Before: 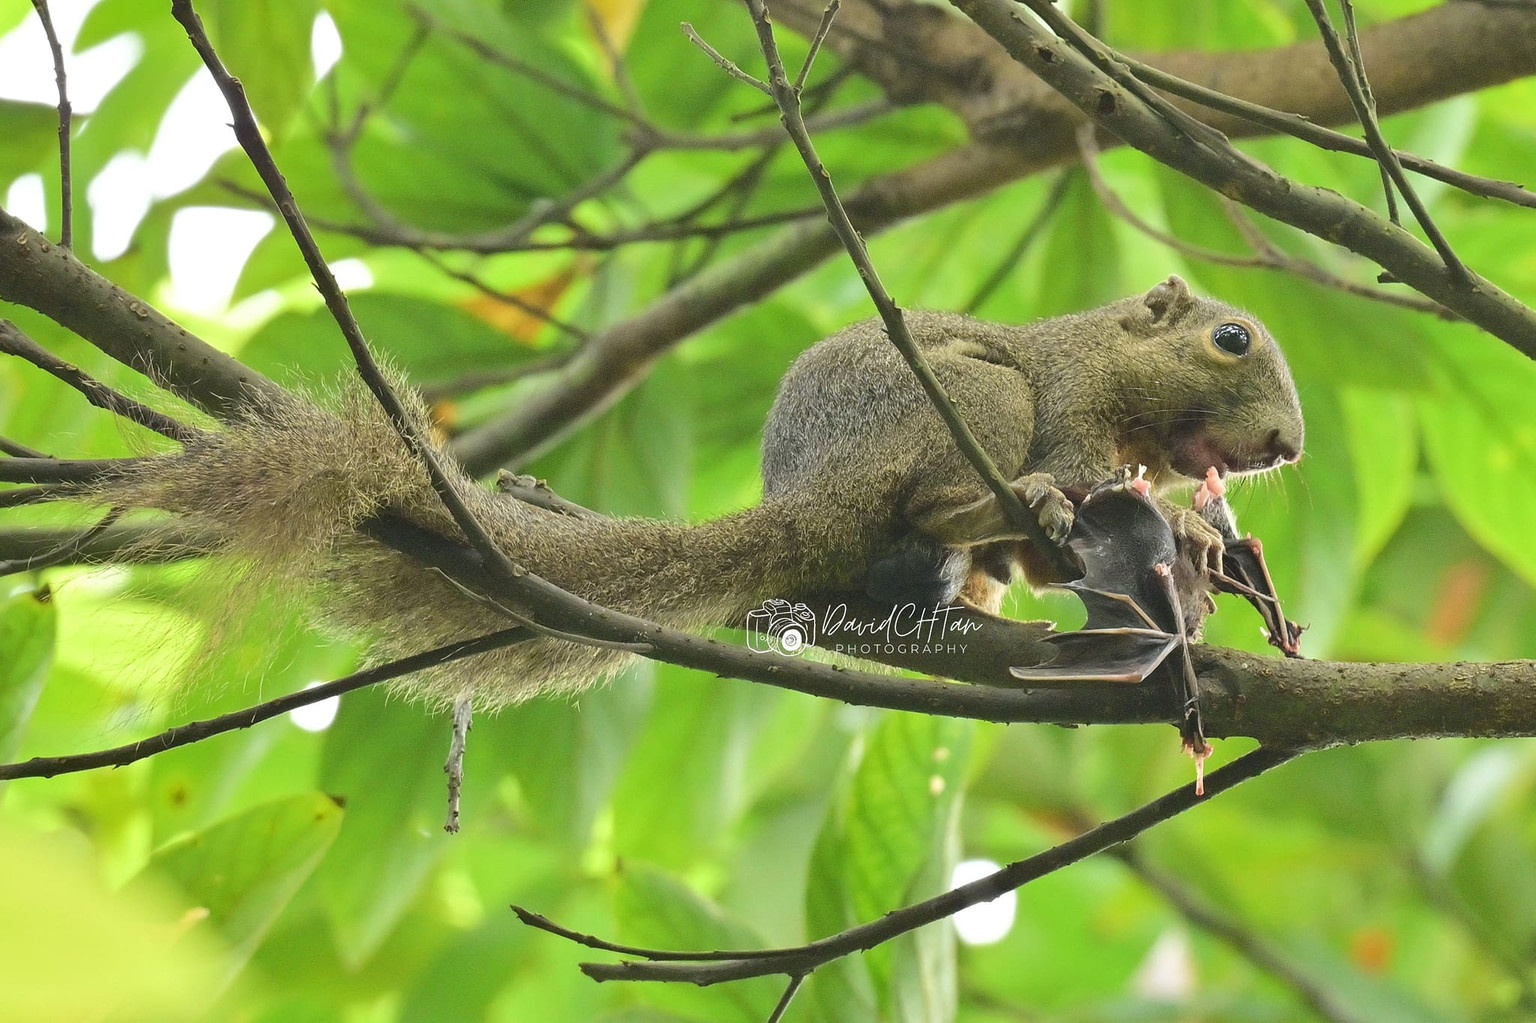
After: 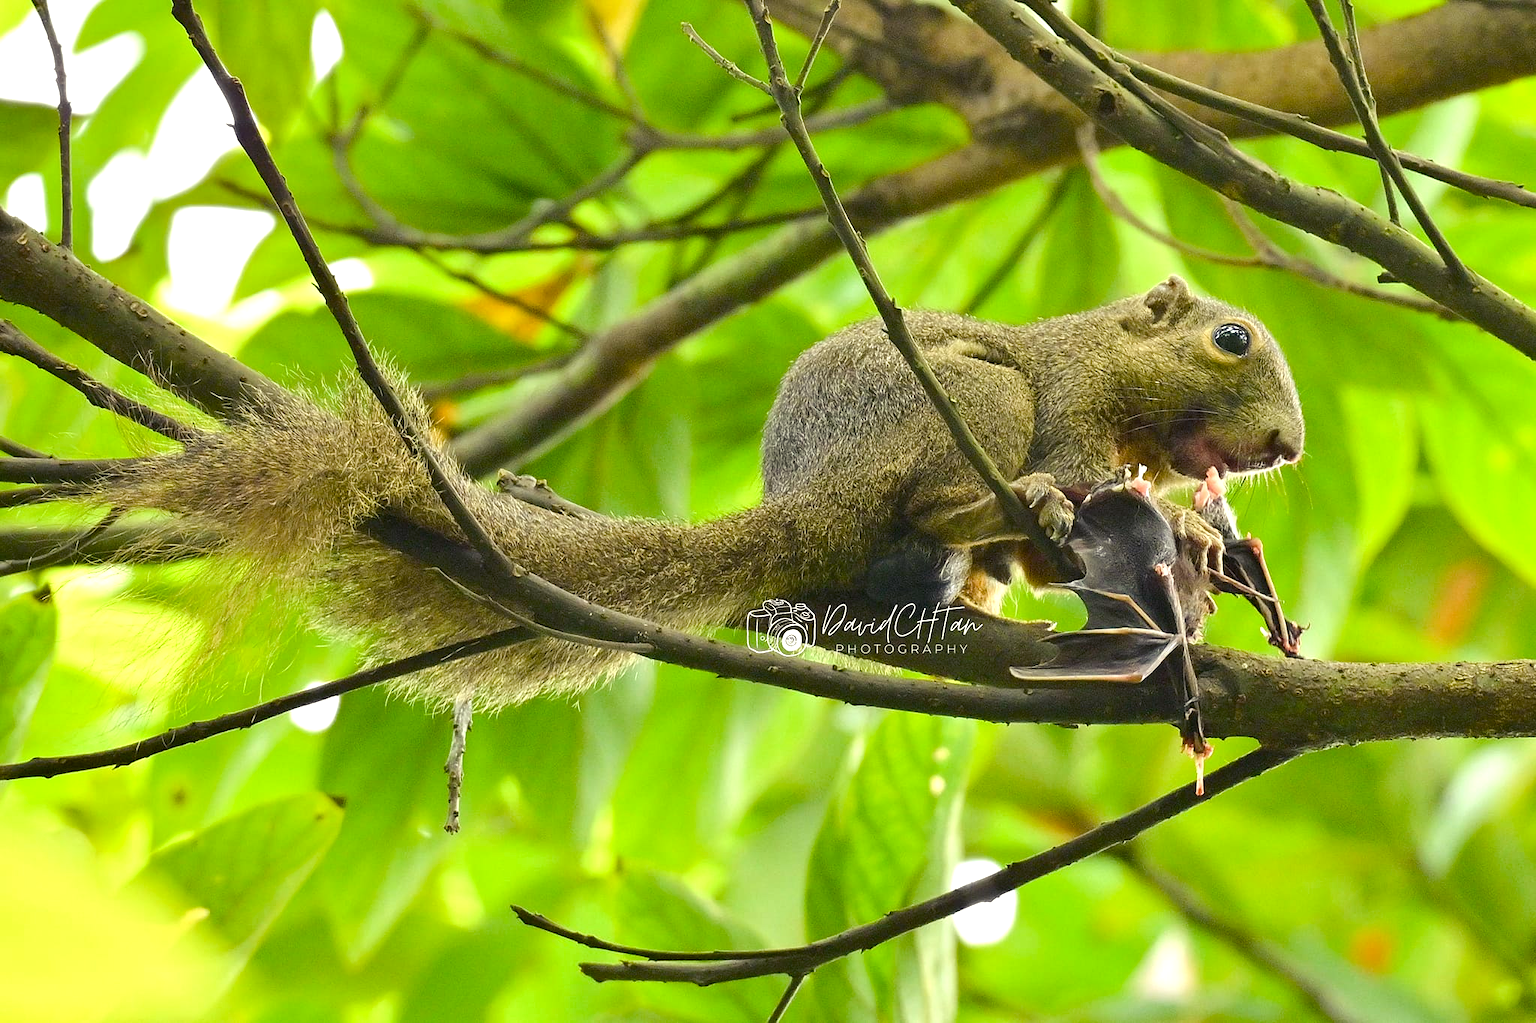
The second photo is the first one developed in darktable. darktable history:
color balance rgb: shadows lift › luminance -21.66%, shadows lift › chroma 6.57%, shadows lift › hue 270°, power › chroma 0.68%, power › hue 60°, highlights gain › luminance 6.08%, highlights gain › chroma 1.33%, highlights gain › hue 90°, global offset › luminance -0.87%, perceptual saturation grading › global saturation 26.86%, perceptual saturation grading › highlights -28.39%, perceptual saturation grading › mid-tones 15.22%, perceptual saturation grading › shadows 33.98%, perceptual brilliance grading › highlights 10%, perceptual brilliance grading › mid-tones 5%
white balance: red 1, blue 1
